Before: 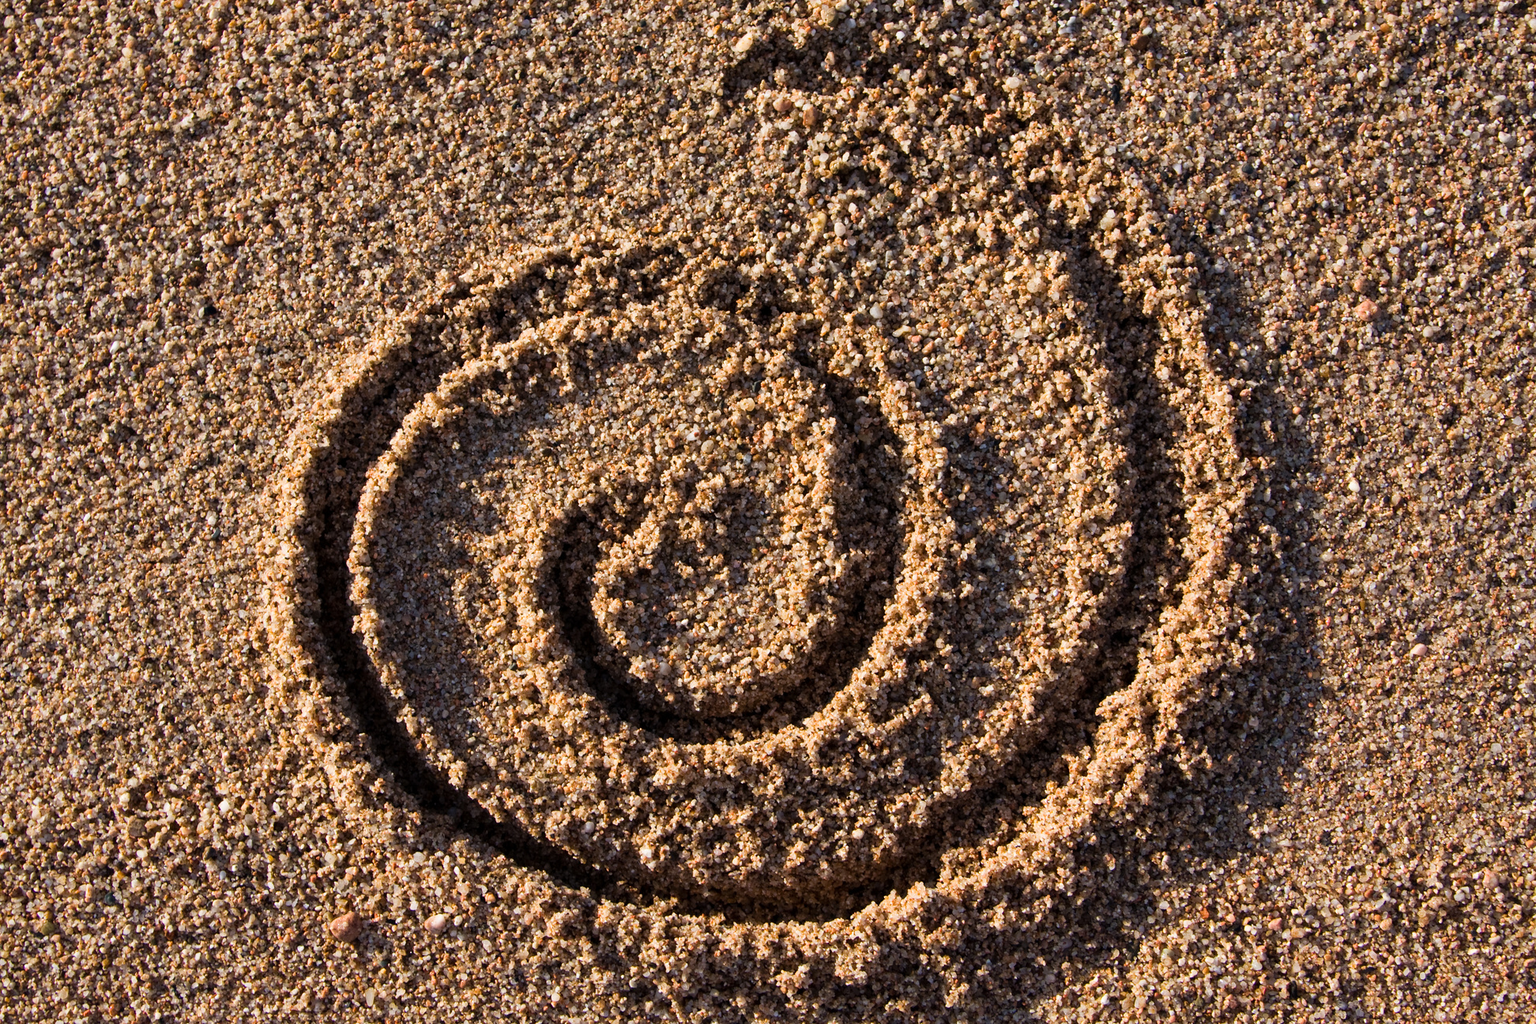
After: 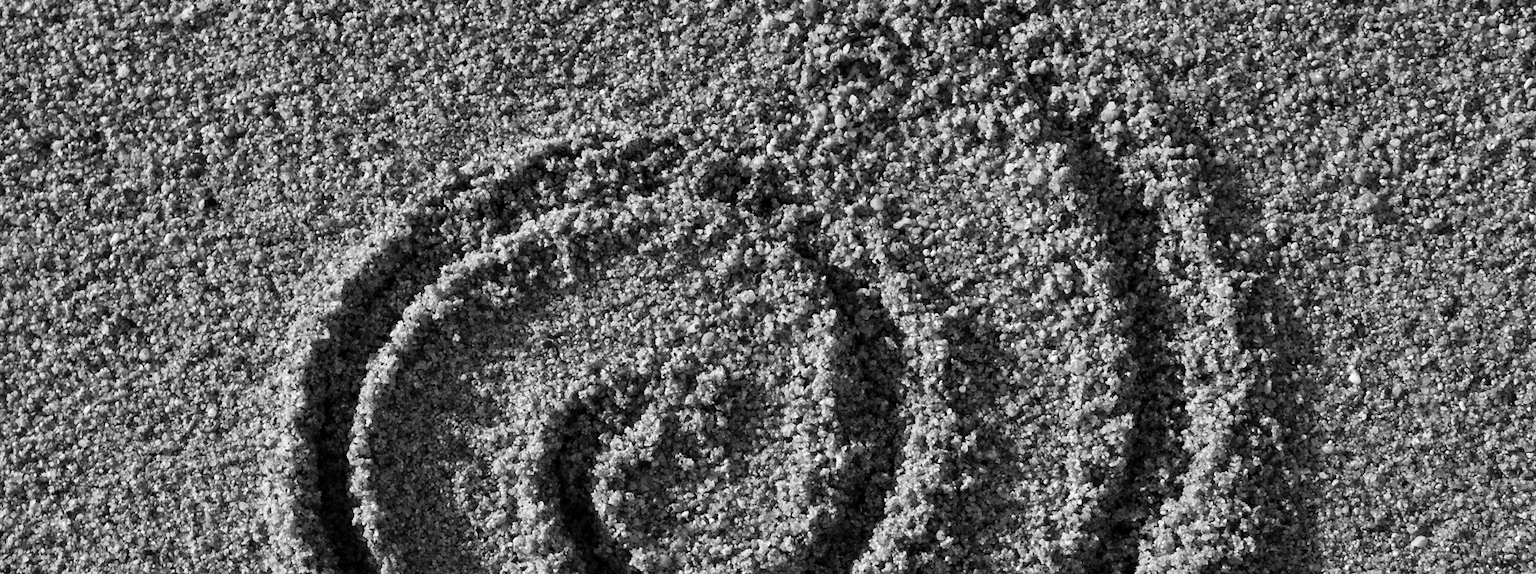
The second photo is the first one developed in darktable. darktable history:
crop and rotate: top 10.605%, bottom 33.274%
color zones: curves: ch0 [(0.002, 0.593) (0.143, 0.417) (0.285, 0.541) (0.455, 0.289) (0.608, 0.327) (0.727, 0.283) (0.869, 0.571) (1, 0.603)]; ch1 [(0, 0) (0.143, 0) (0.286, 0) (0.429, 0) (0.571, 0) (0.714, 0) (0.857, 0)]
